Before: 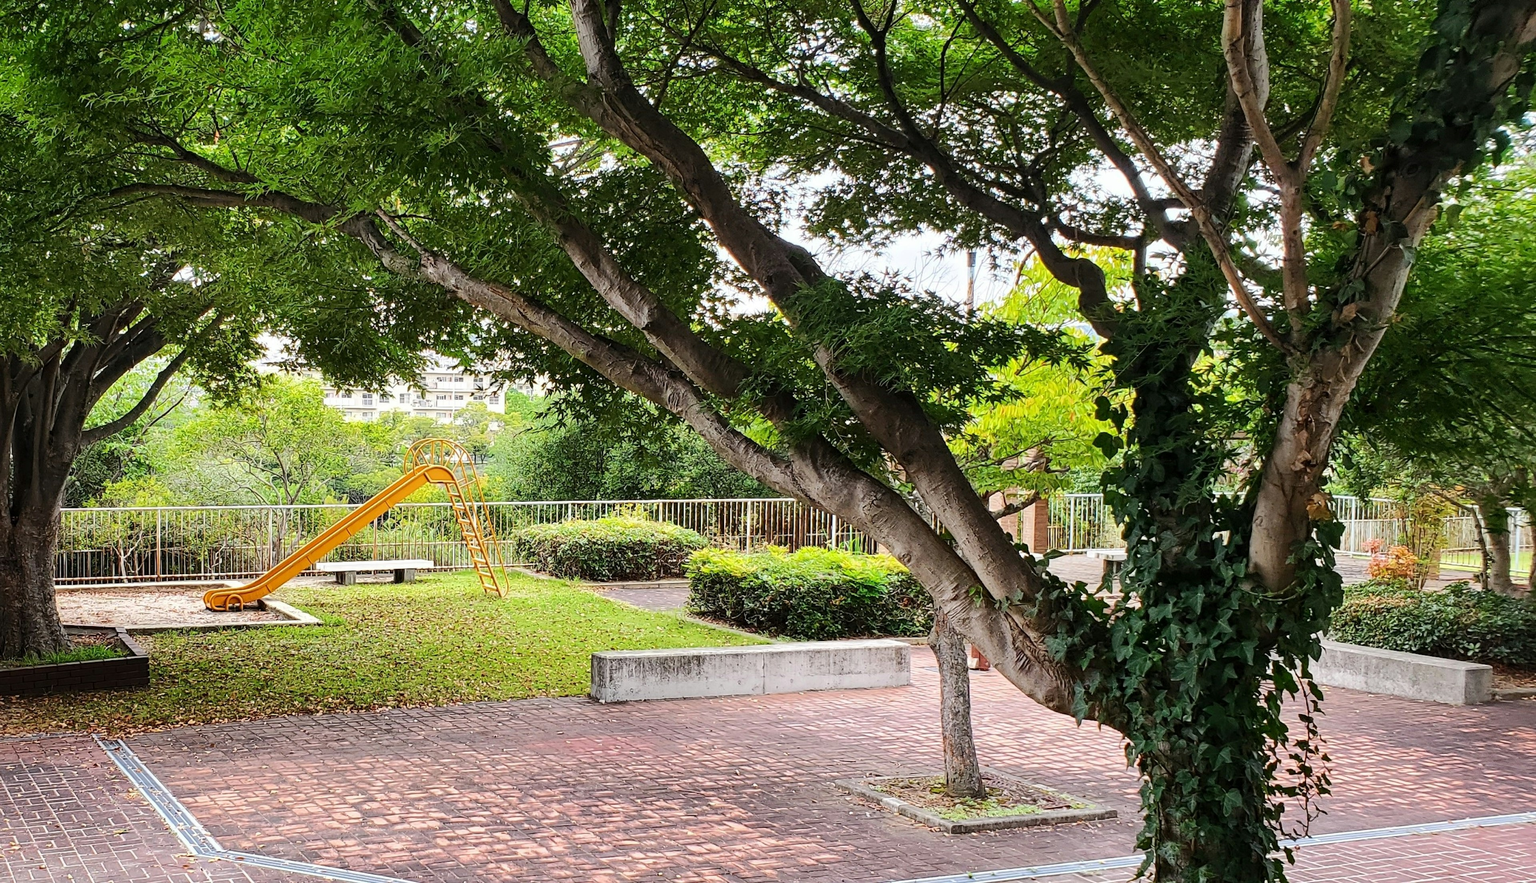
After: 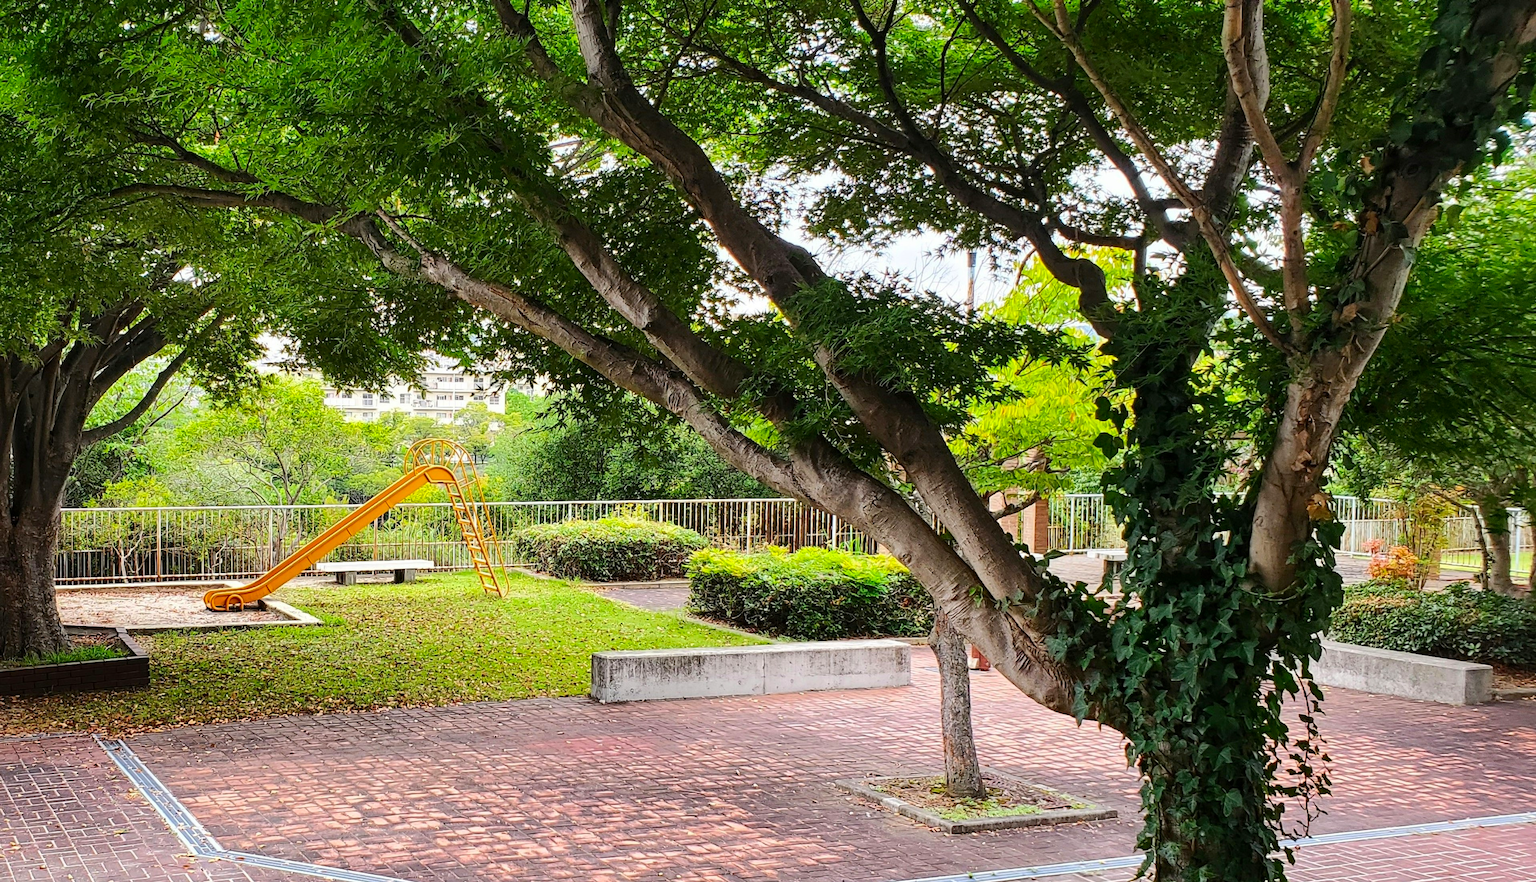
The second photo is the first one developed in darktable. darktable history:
color zones: curves: ch1 [(0.25, 0.61) (0.75, 0.248)]
